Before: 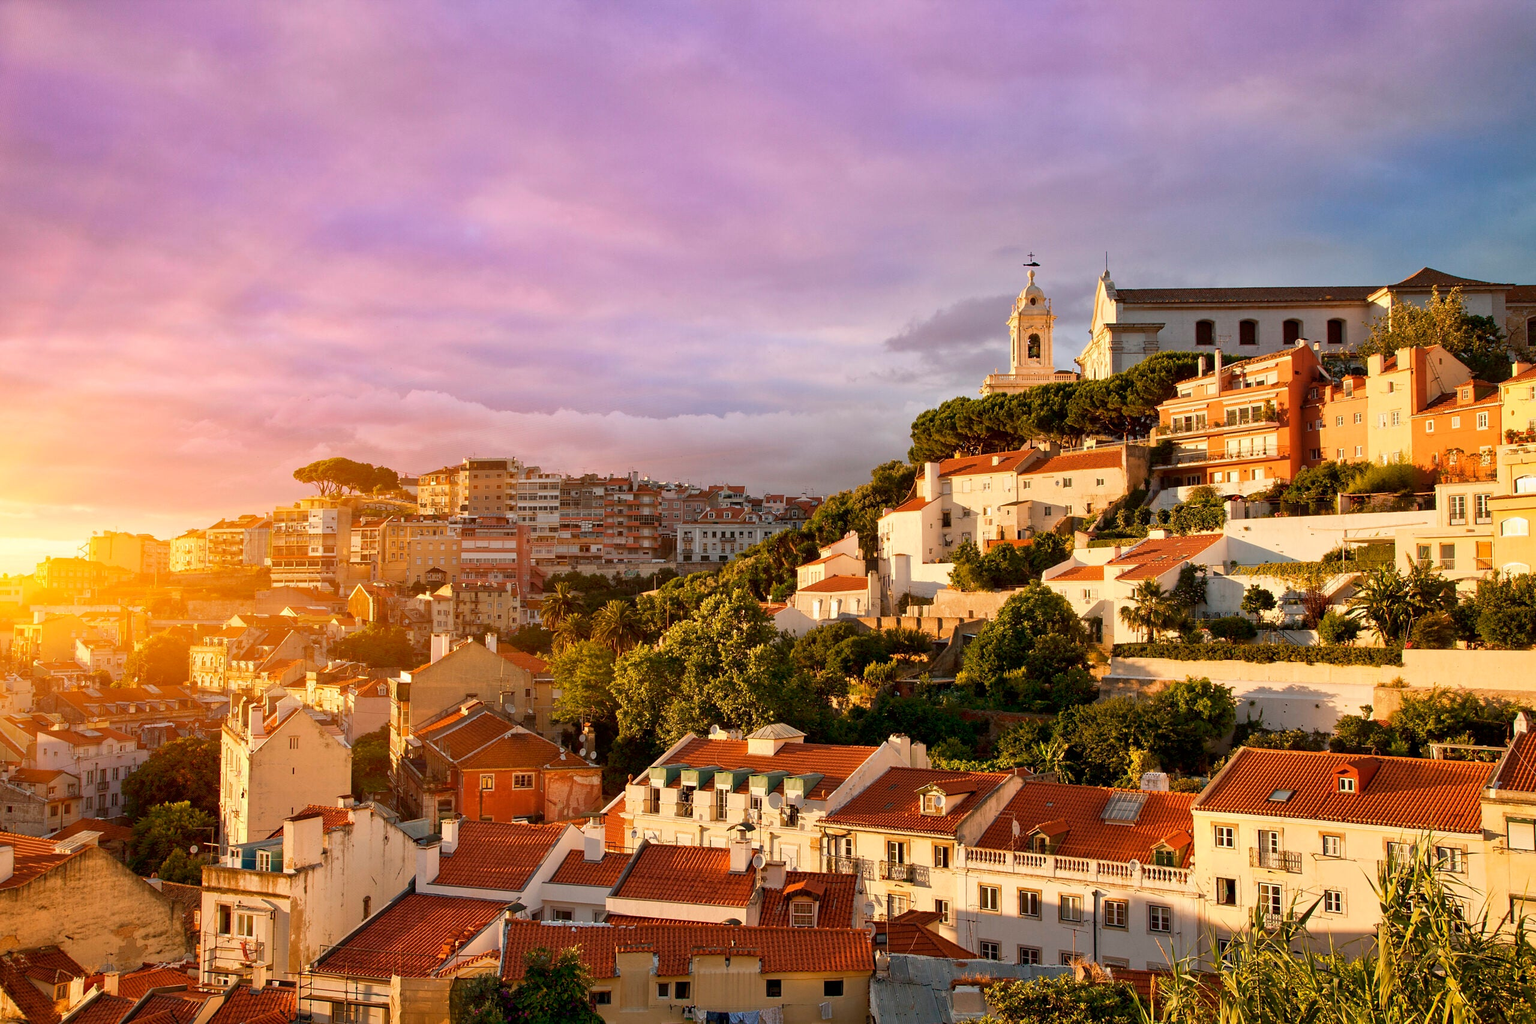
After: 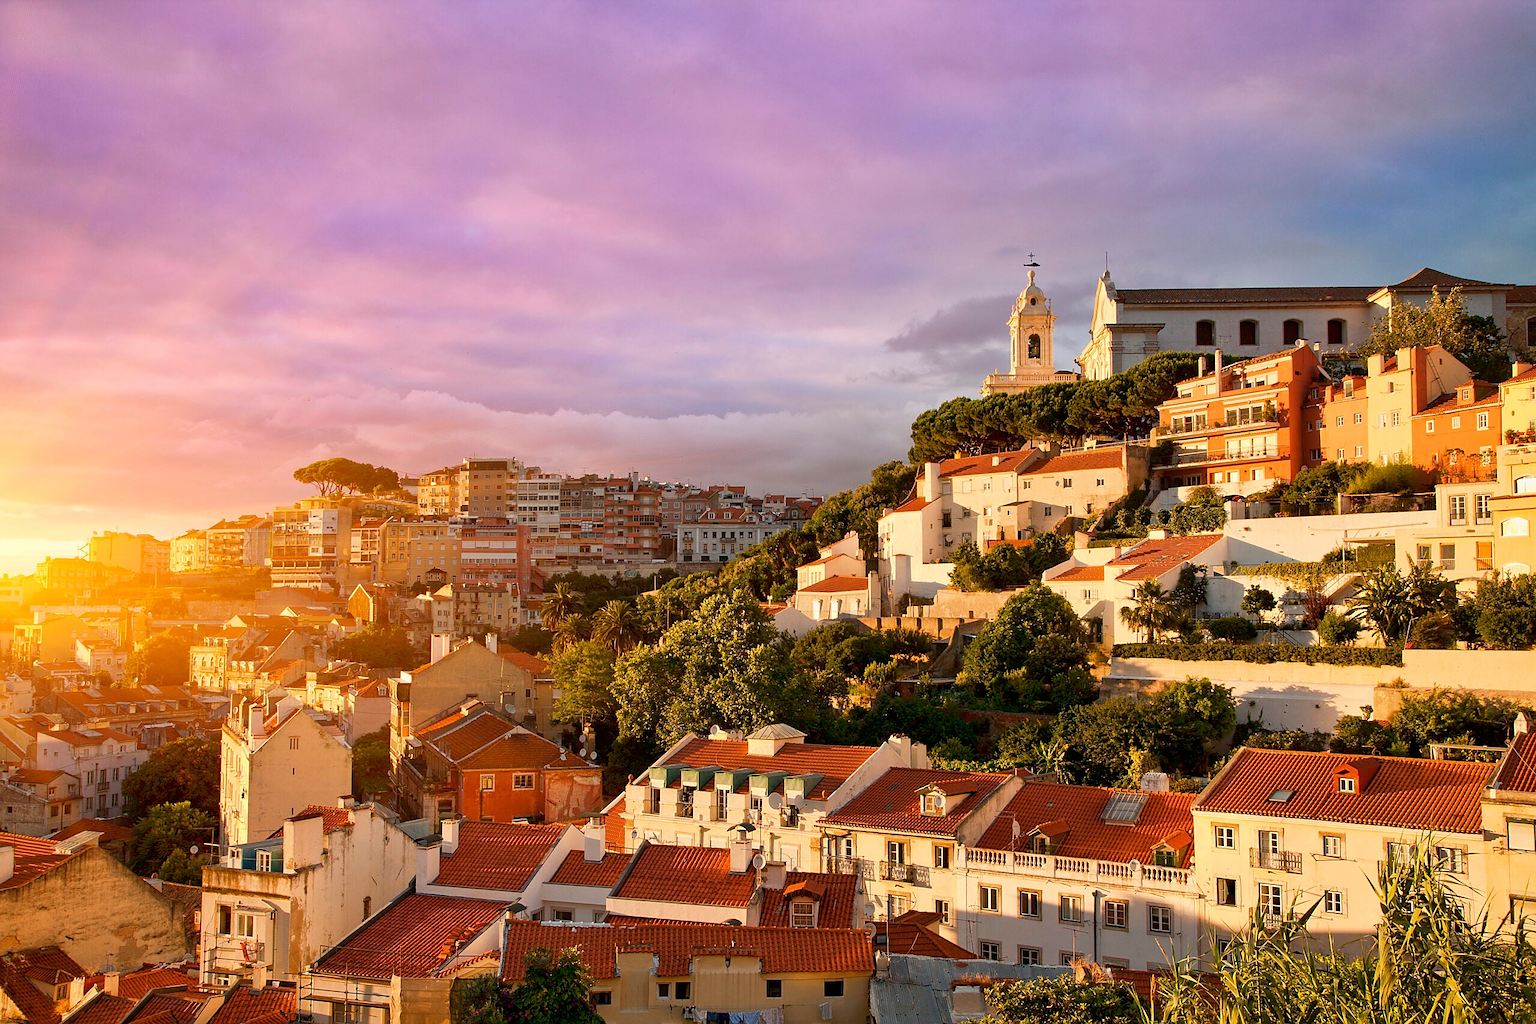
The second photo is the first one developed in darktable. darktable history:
sharpen: radius 0.979, amount 0.611
